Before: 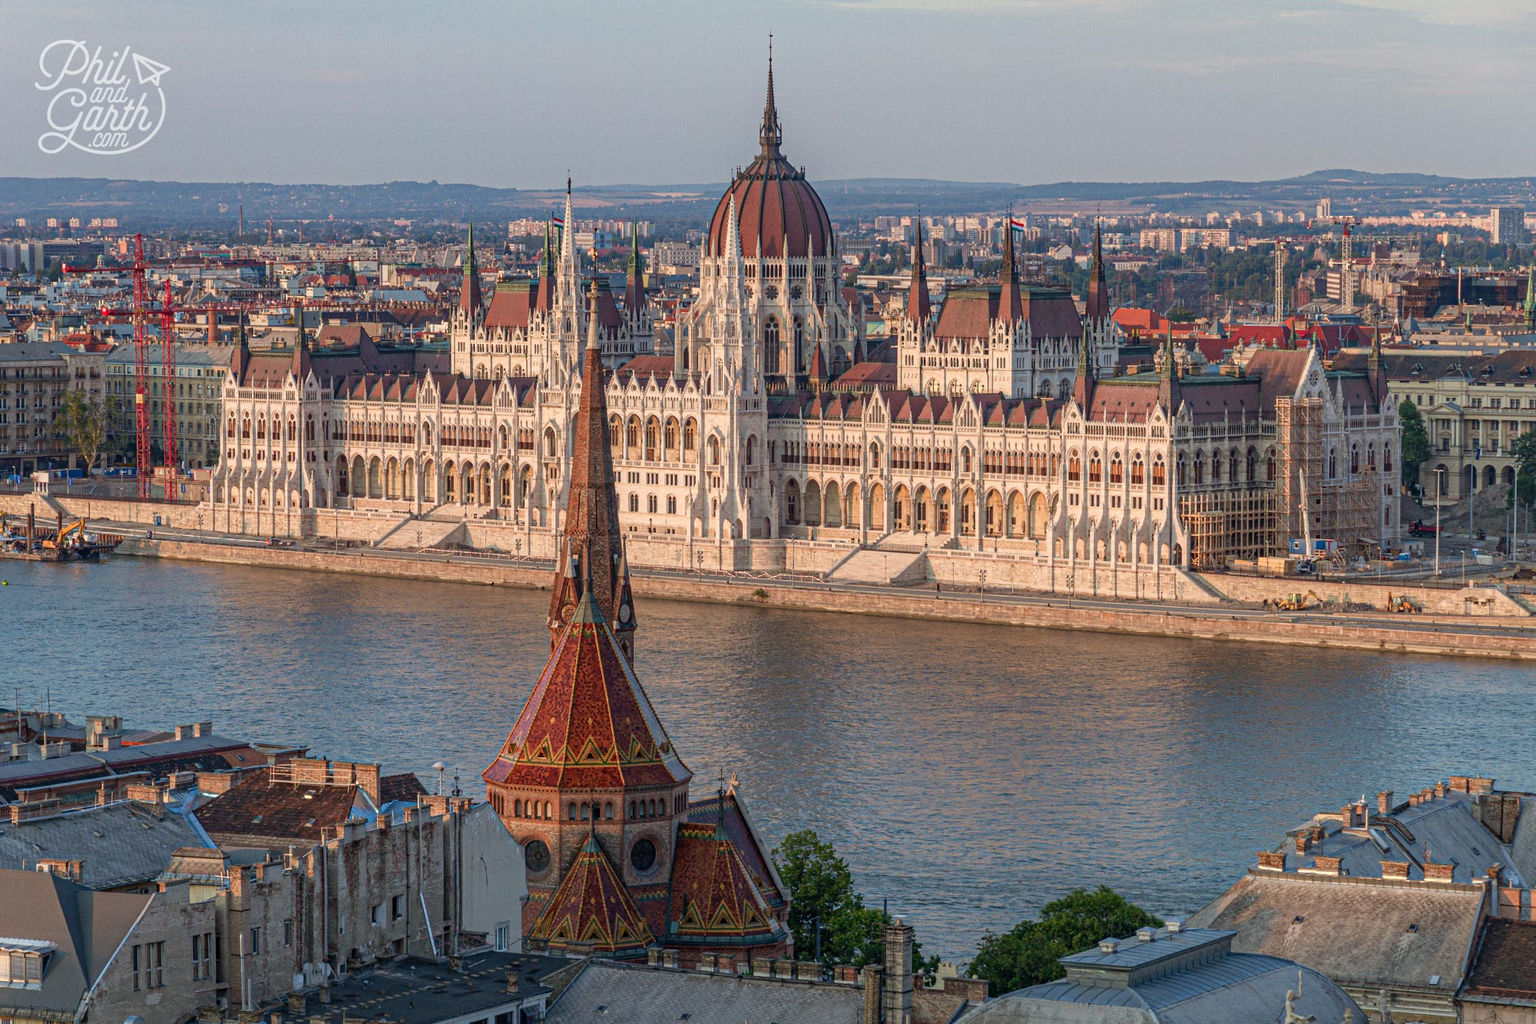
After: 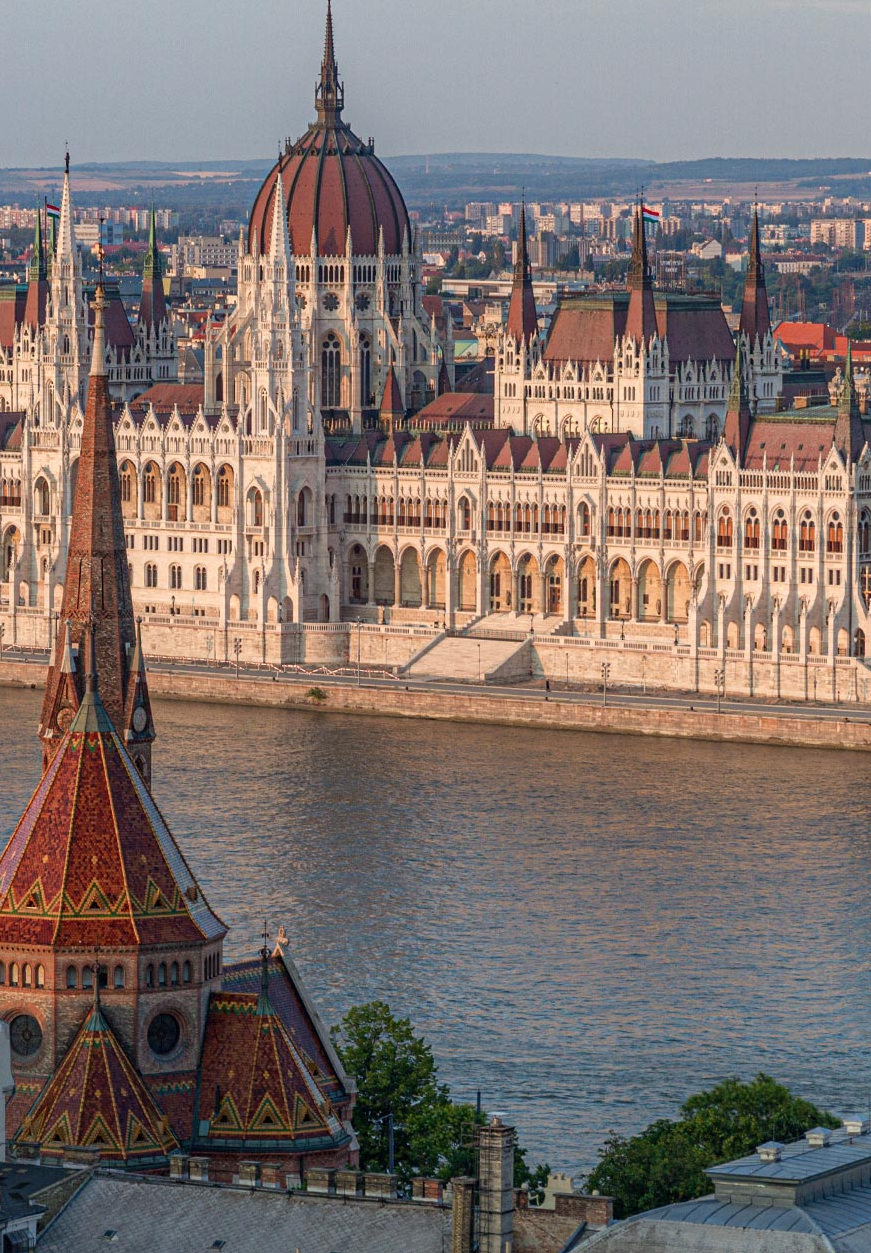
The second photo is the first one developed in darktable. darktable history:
crop: left 33.707%, top 5.998%, right 22.711%
